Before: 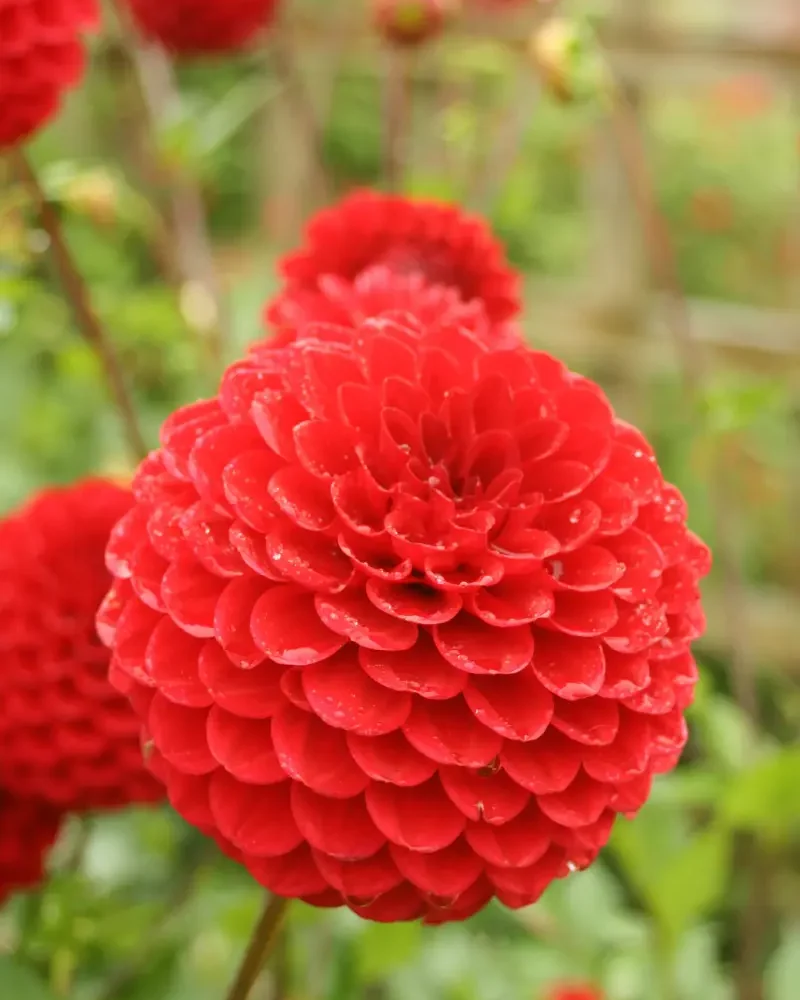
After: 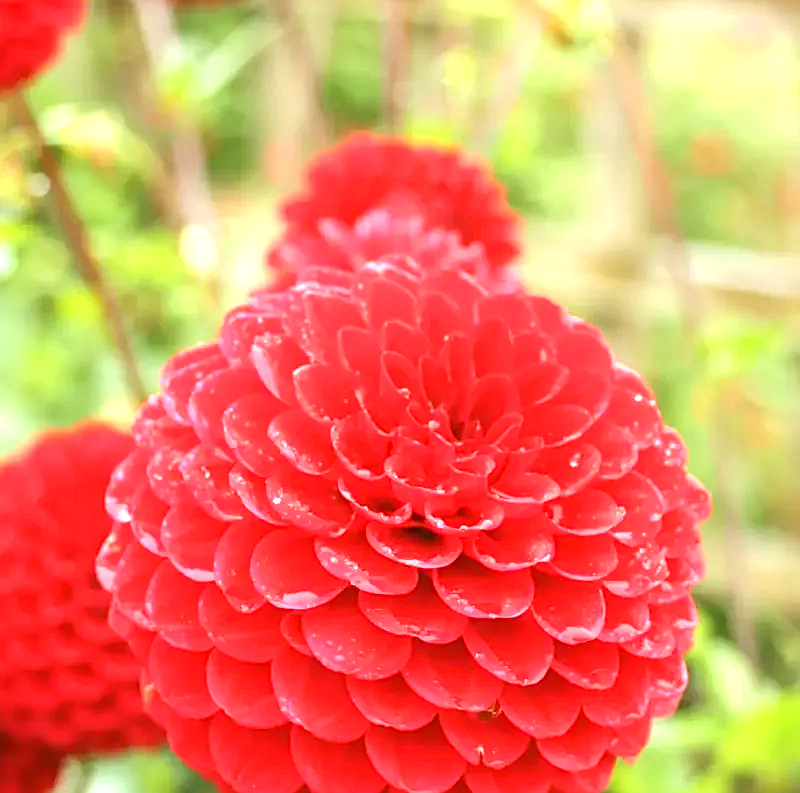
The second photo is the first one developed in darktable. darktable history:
white balance: red 0.967, blue 1.119, emerald 0.756
sharpen: on, module defaults
crop and rotate: top 5.667%, bottom 14.937%
exposure: black level correction 0, exposure 1.2 EV, compensate exposure bias true, compensate highlight preservation false
